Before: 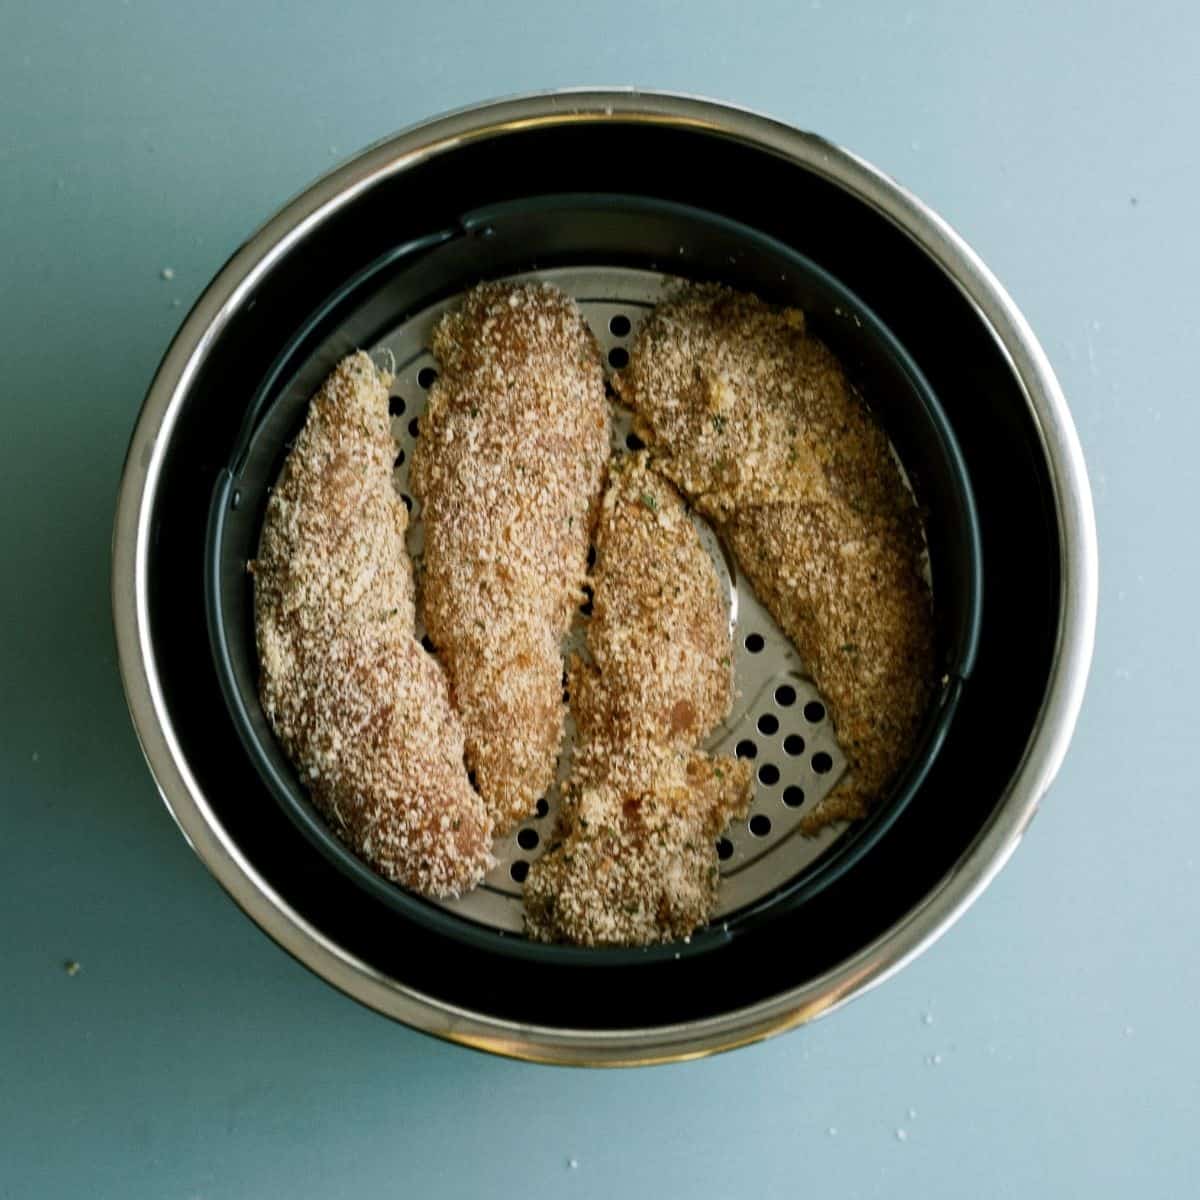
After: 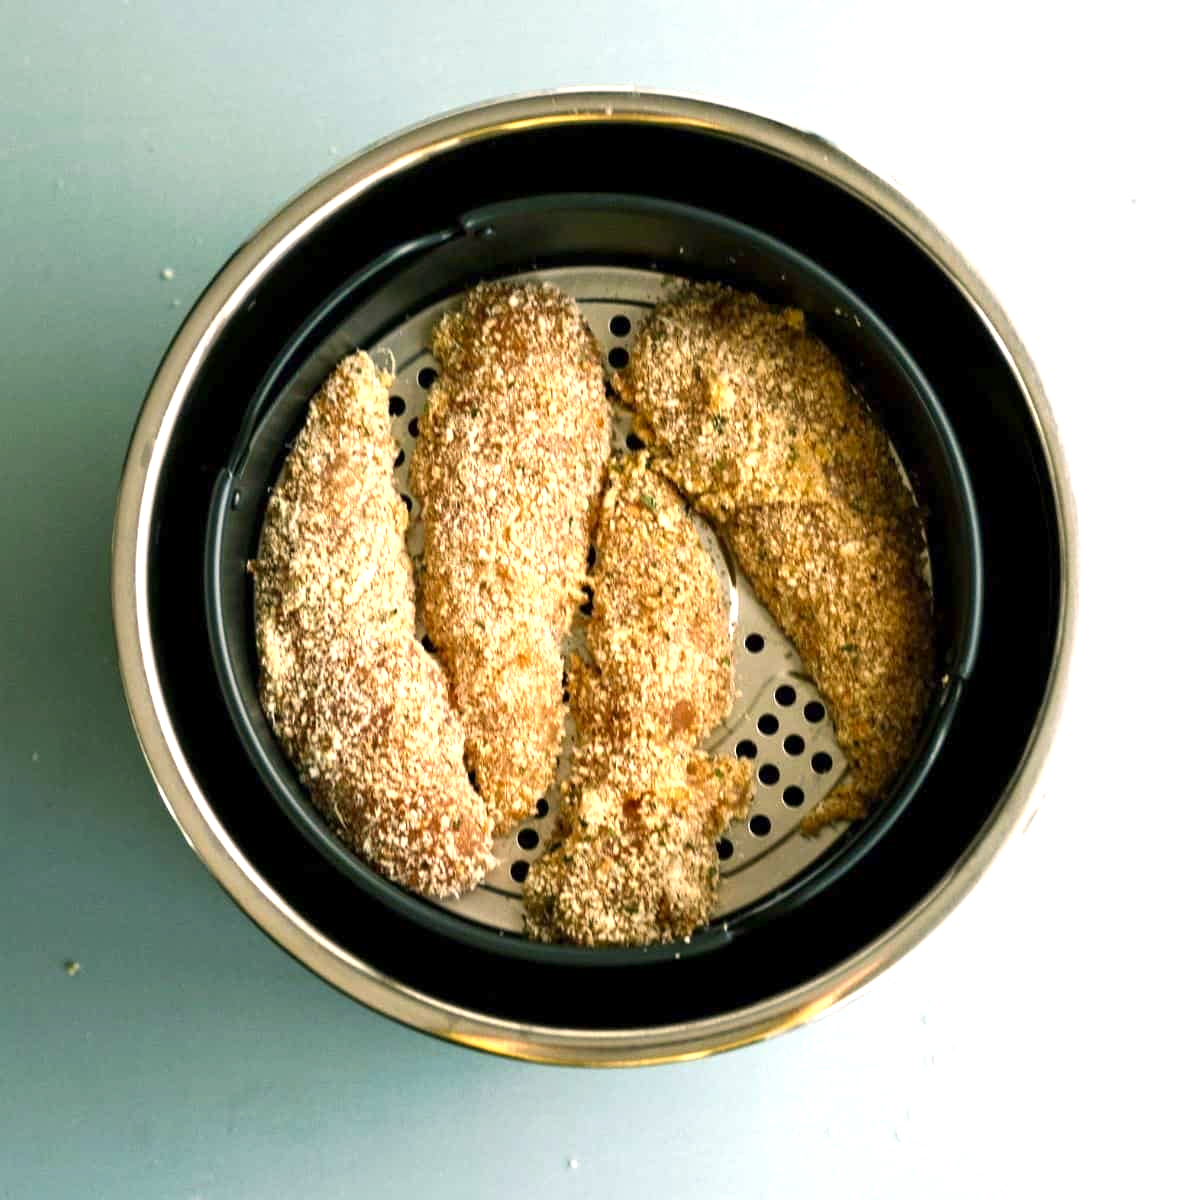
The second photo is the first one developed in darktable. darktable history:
white balance: red 1.05, blue 1.072
color correction: highlights a* 1.39, highlights b* 17.83
exposure: exposure 1 EV, compensate highlight preservation false
